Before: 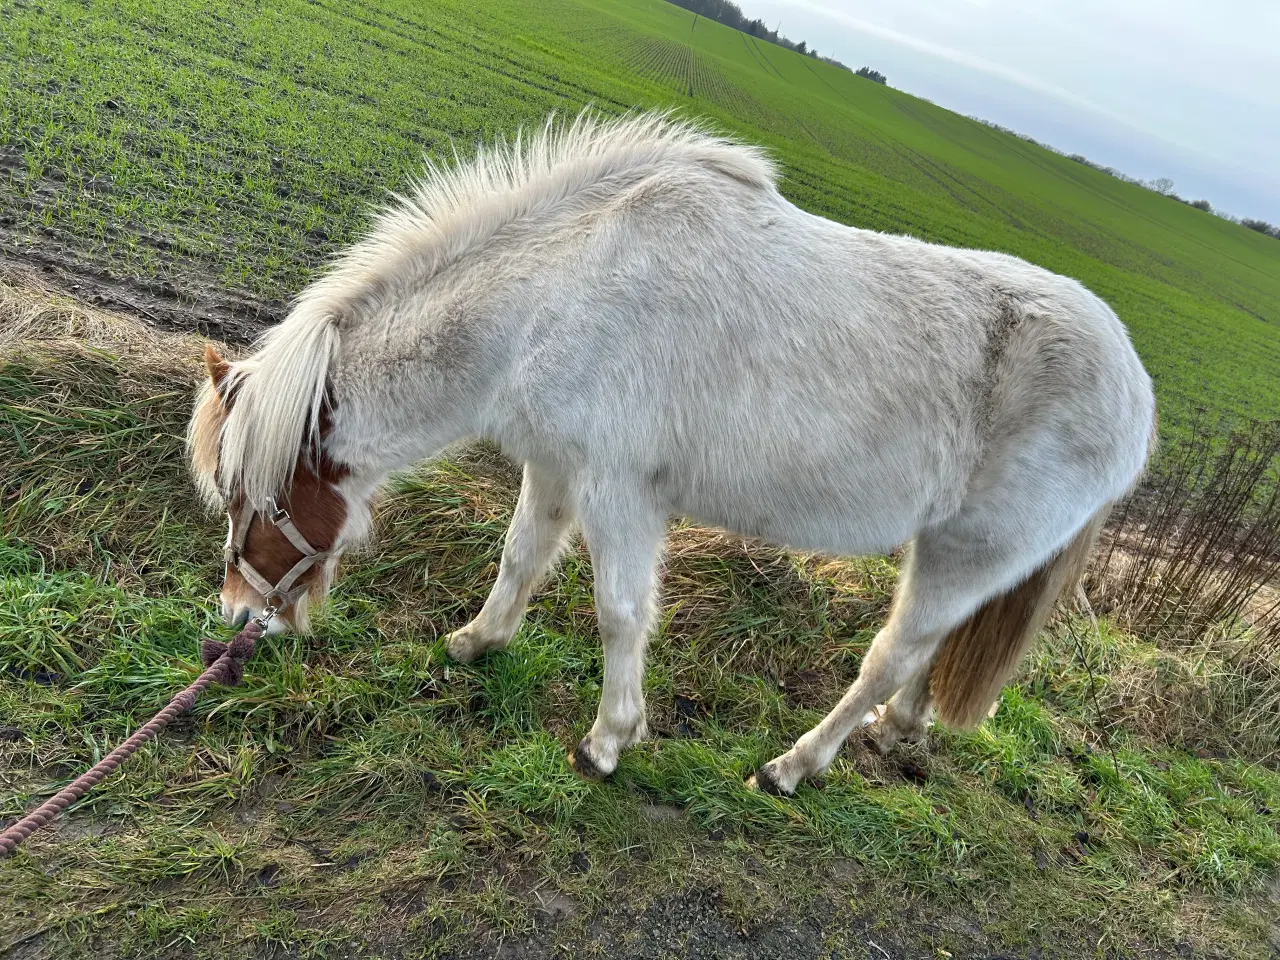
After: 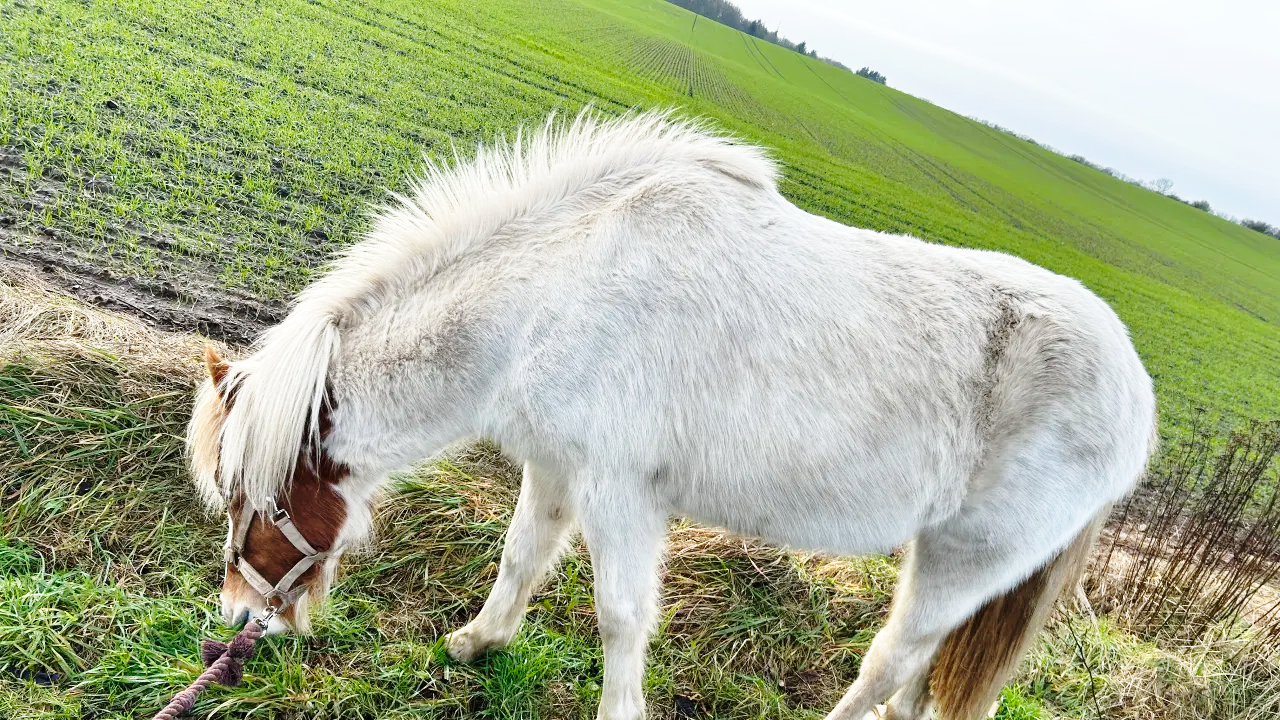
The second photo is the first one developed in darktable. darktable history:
crop: bottom 24.967%
base curve: curves: ch0 [(0, 0) (0.028, 0.03) (0.121, 0.232) (0.46, 0.748) (0.859, 0.968) (1, 1)], preserve colors none
